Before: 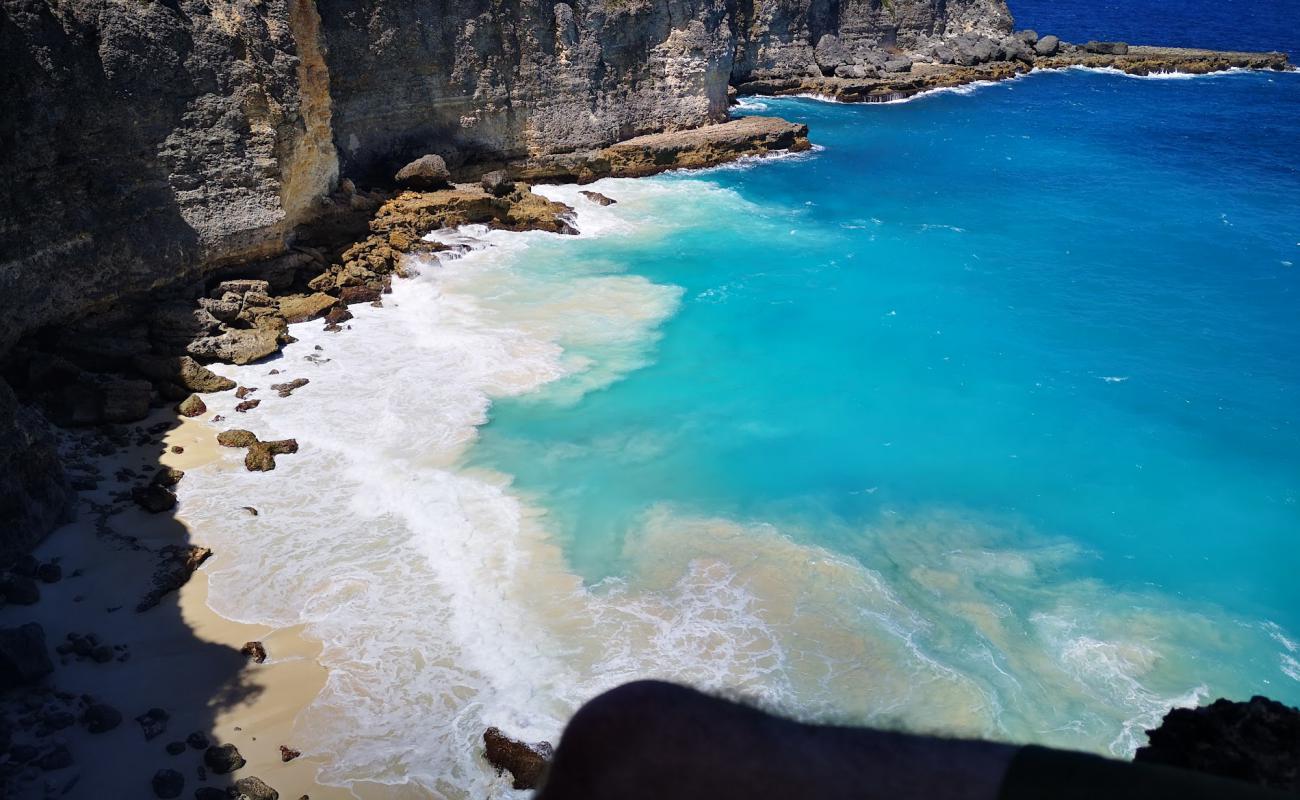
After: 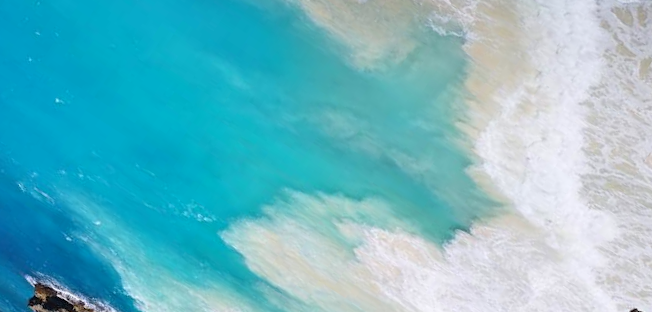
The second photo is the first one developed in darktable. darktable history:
crop and rotate: angle 147.02°, left 9.096%, top 15.57%, right 4.413%, bottom 17.015%
color correction: highlights a* 0.047, highlights b* -0.741
